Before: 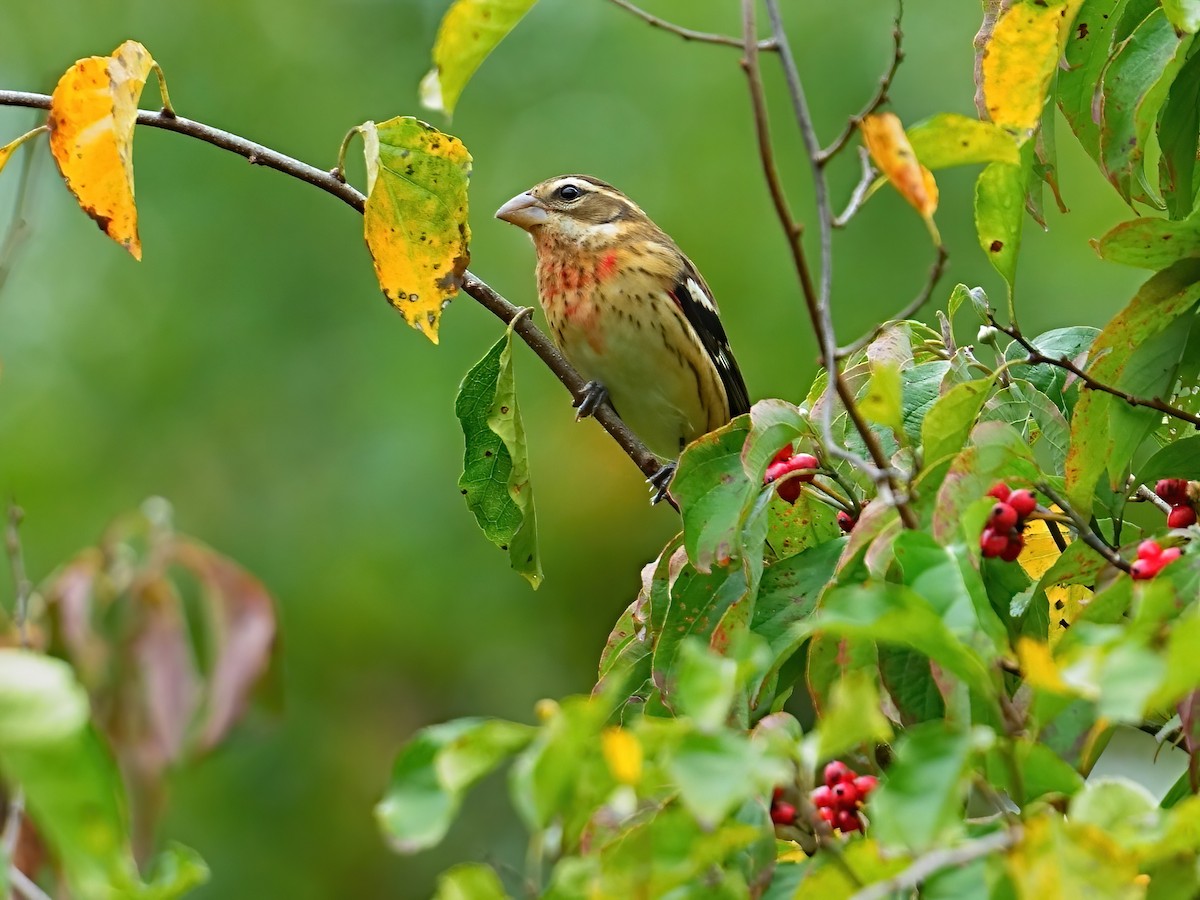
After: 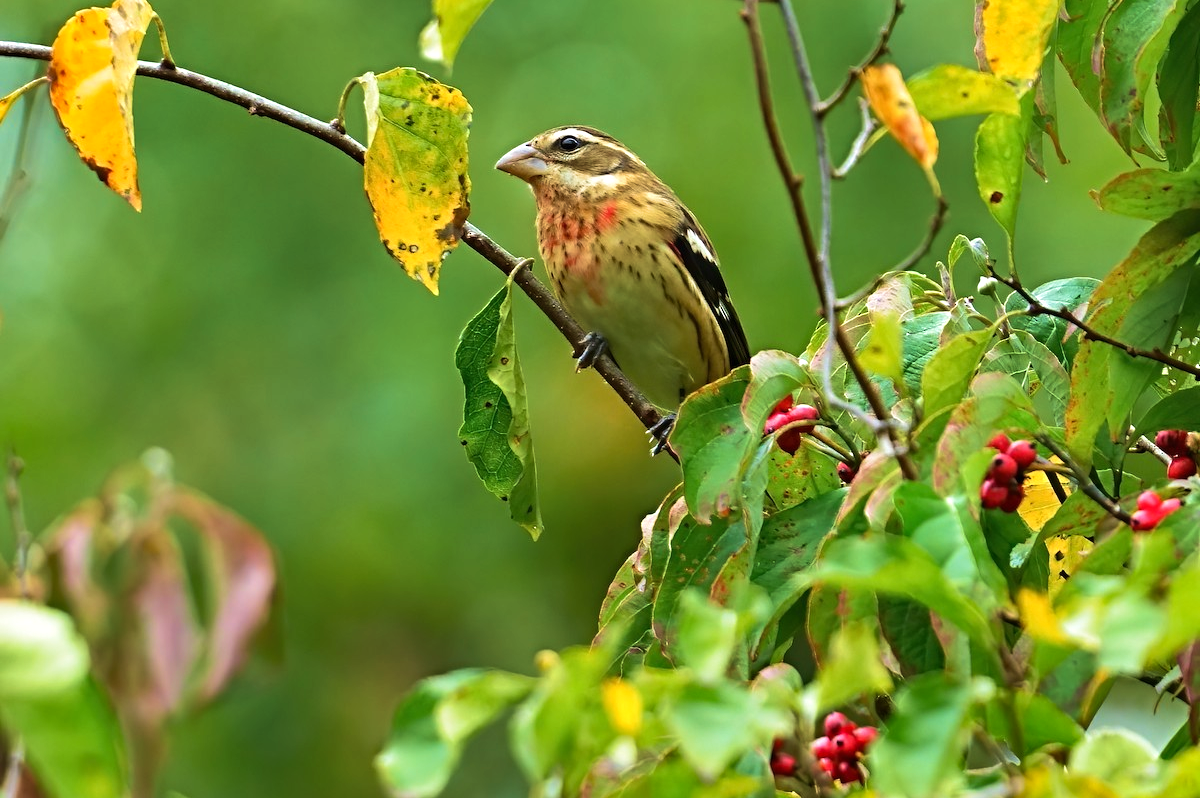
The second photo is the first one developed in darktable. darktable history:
crop and rotate: top 5.481%, bottom 5.77%
velvia: strength 45.45%
tone equalizer: -8 EV -0.444 EV, -7 EV -0.415 EV, -6 EV -0.336 EV, -5 EV -0.186 EV, -3 EV 0.226 EV, -2 EV 0.312 EV, -1 EV 0.367 EV, +0 EV 0.401 EV, edges refinement/feathering 500, mask exposure compensation -1.57 EV, preserve details no
shadows and highlights: low approximation 0.01, soften with gaussian
